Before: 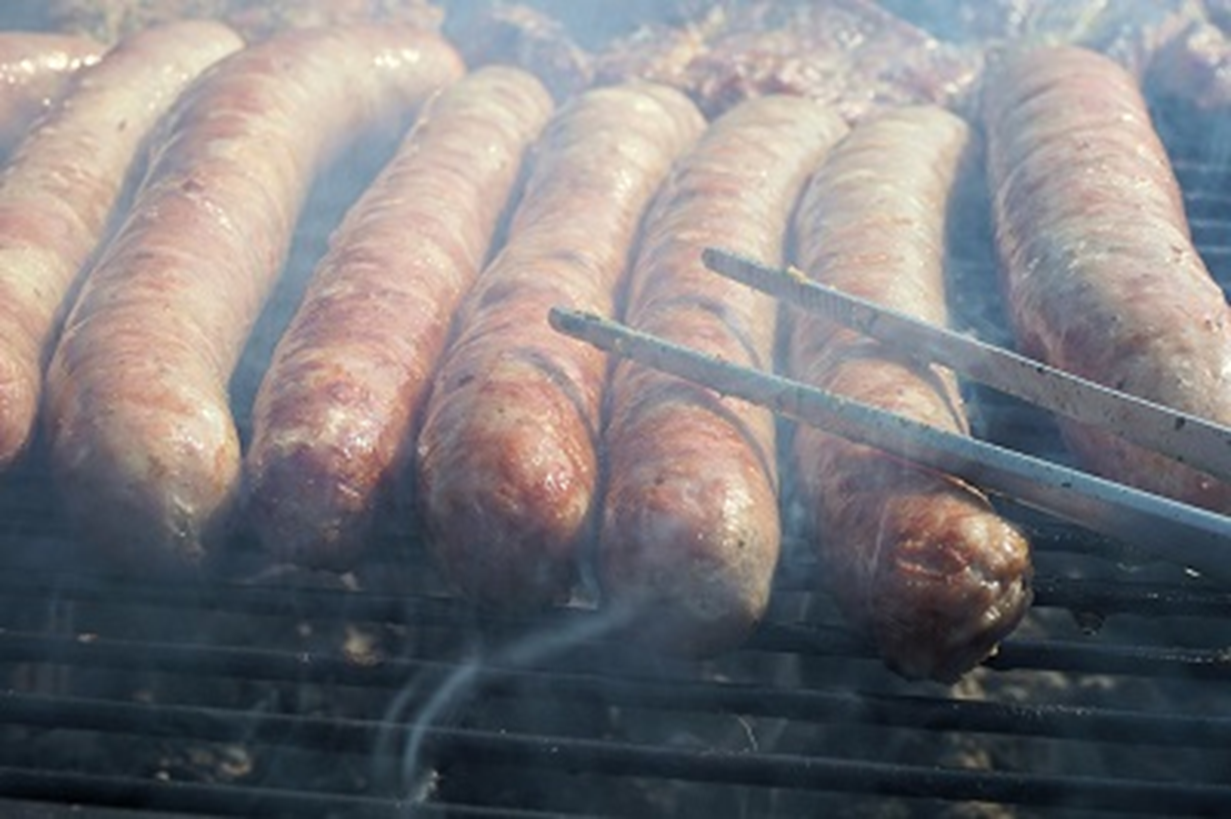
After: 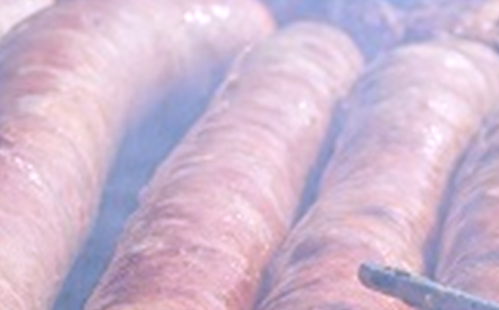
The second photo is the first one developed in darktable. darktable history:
white balance: red 1.042, blue 1.17
crop: left 15.452%, top 5.459%, right 43.956%, bottom 56.62%
